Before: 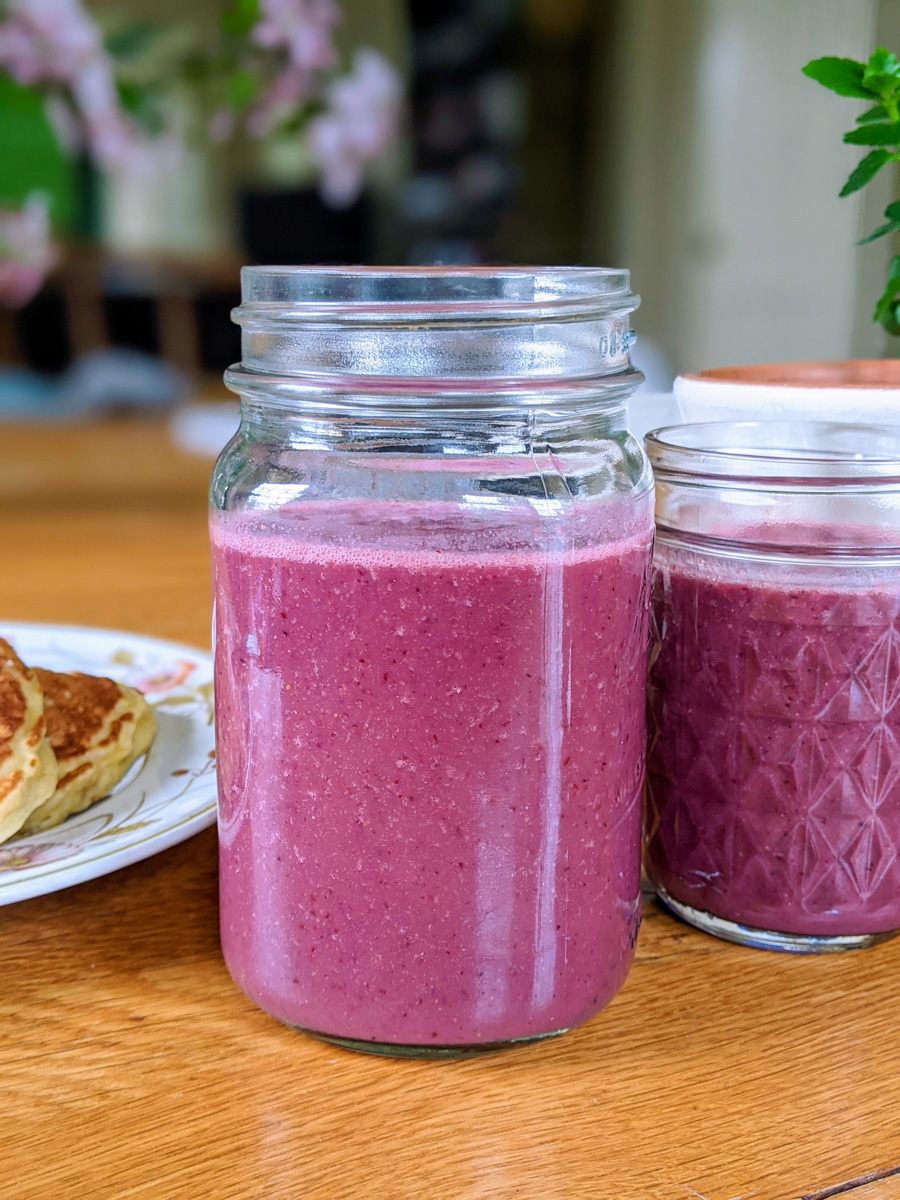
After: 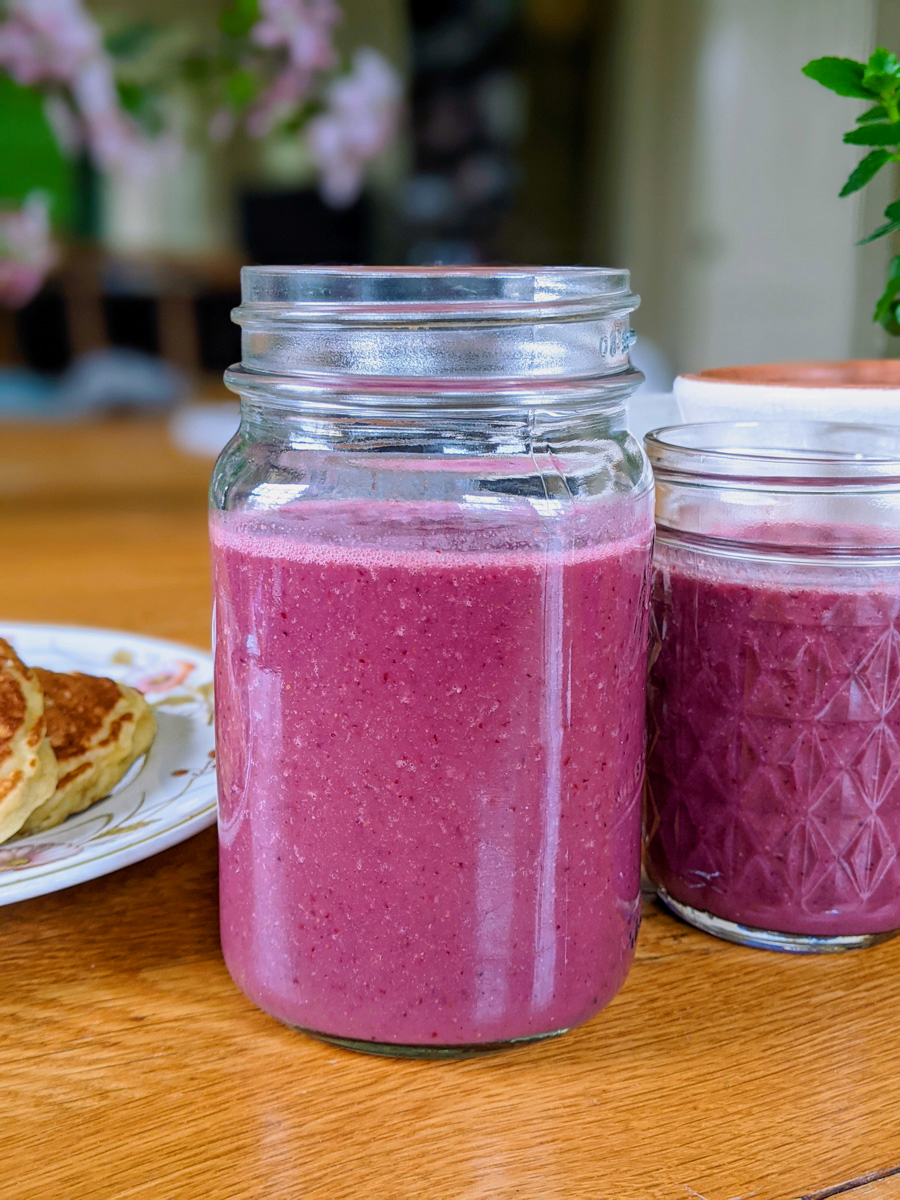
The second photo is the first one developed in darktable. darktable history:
color balance rgb: highlights gain › chroma 0.115%, highlights gain › hue 331.39°, perceptual saturation grading › global saturation 7.42%, perceptual saturation grading › shadows 3.363%
exposure: exposure -0.147 EV, compensate exposure bias true, compensate highlight preservation false
